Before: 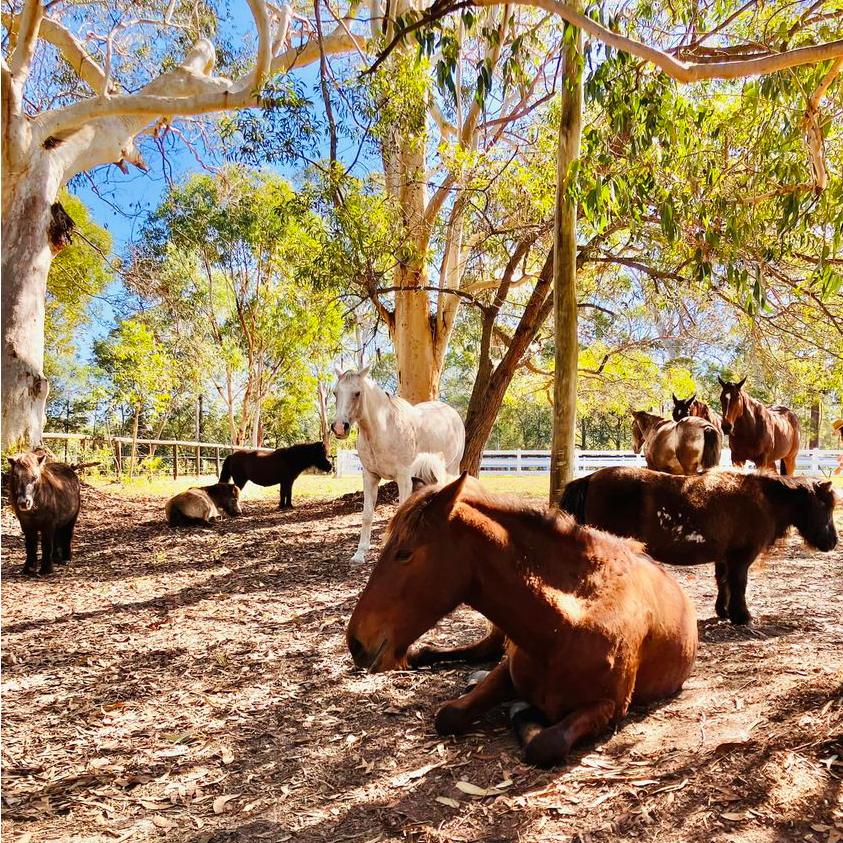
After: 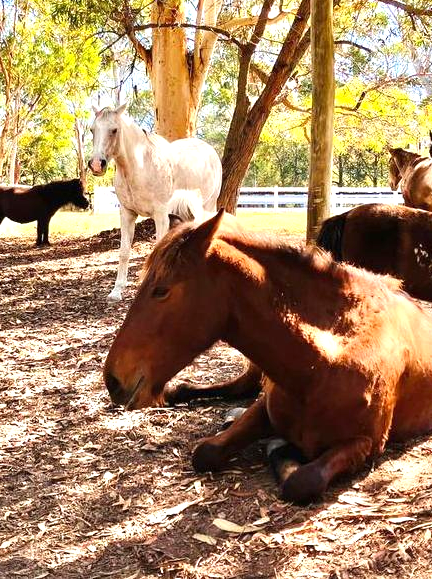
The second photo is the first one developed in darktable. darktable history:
crop and rotate: left 28.847%, top 31.286%, right 19.816%
exposure: exposure 0.64 EV, compensate highlight preservation false
